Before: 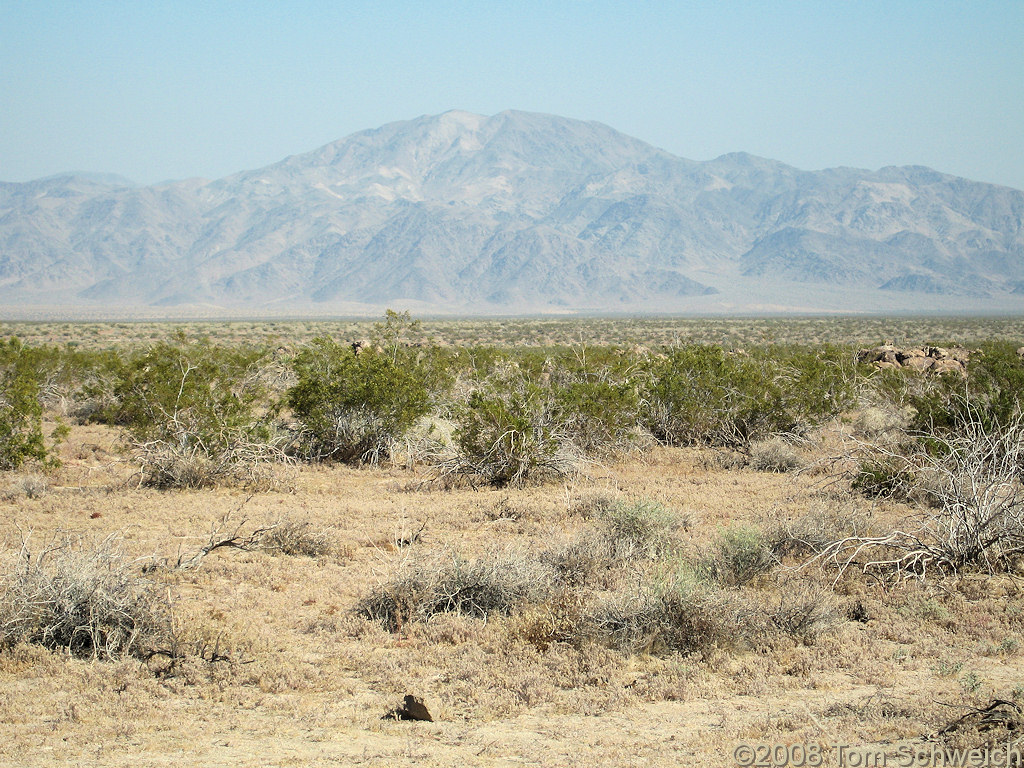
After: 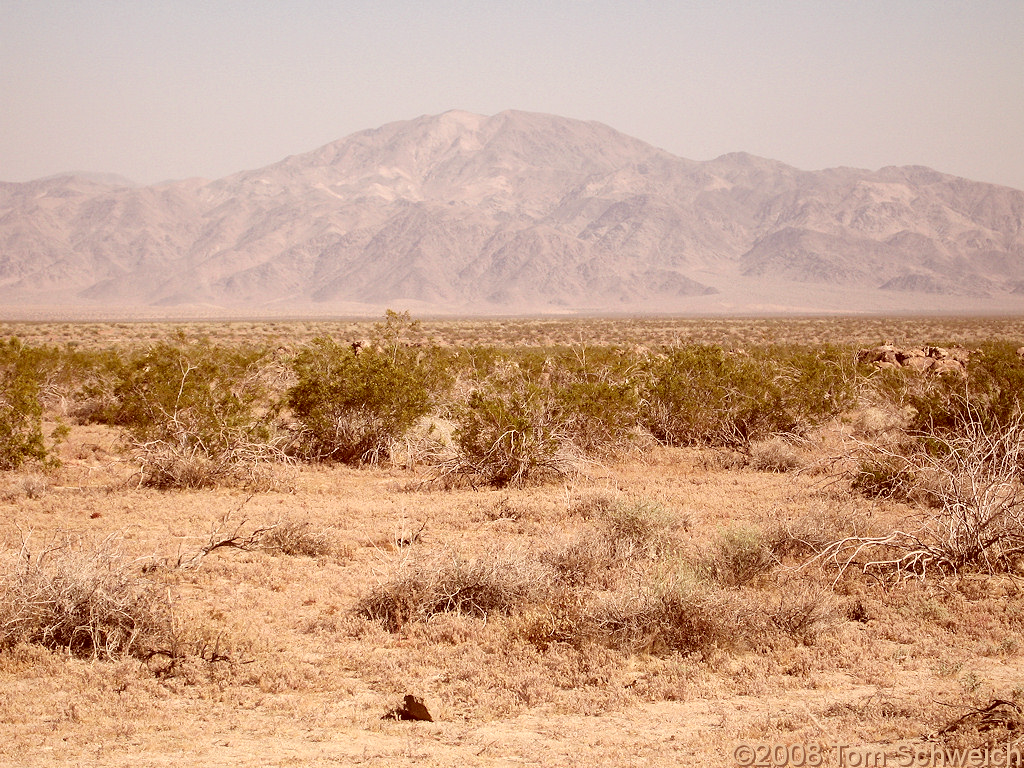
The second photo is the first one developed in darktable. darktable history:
color correction: highlights a* 9.55, highlights b* 8.5, shadows a* 39.73, shadows b* 39.72, saturation 0.802
